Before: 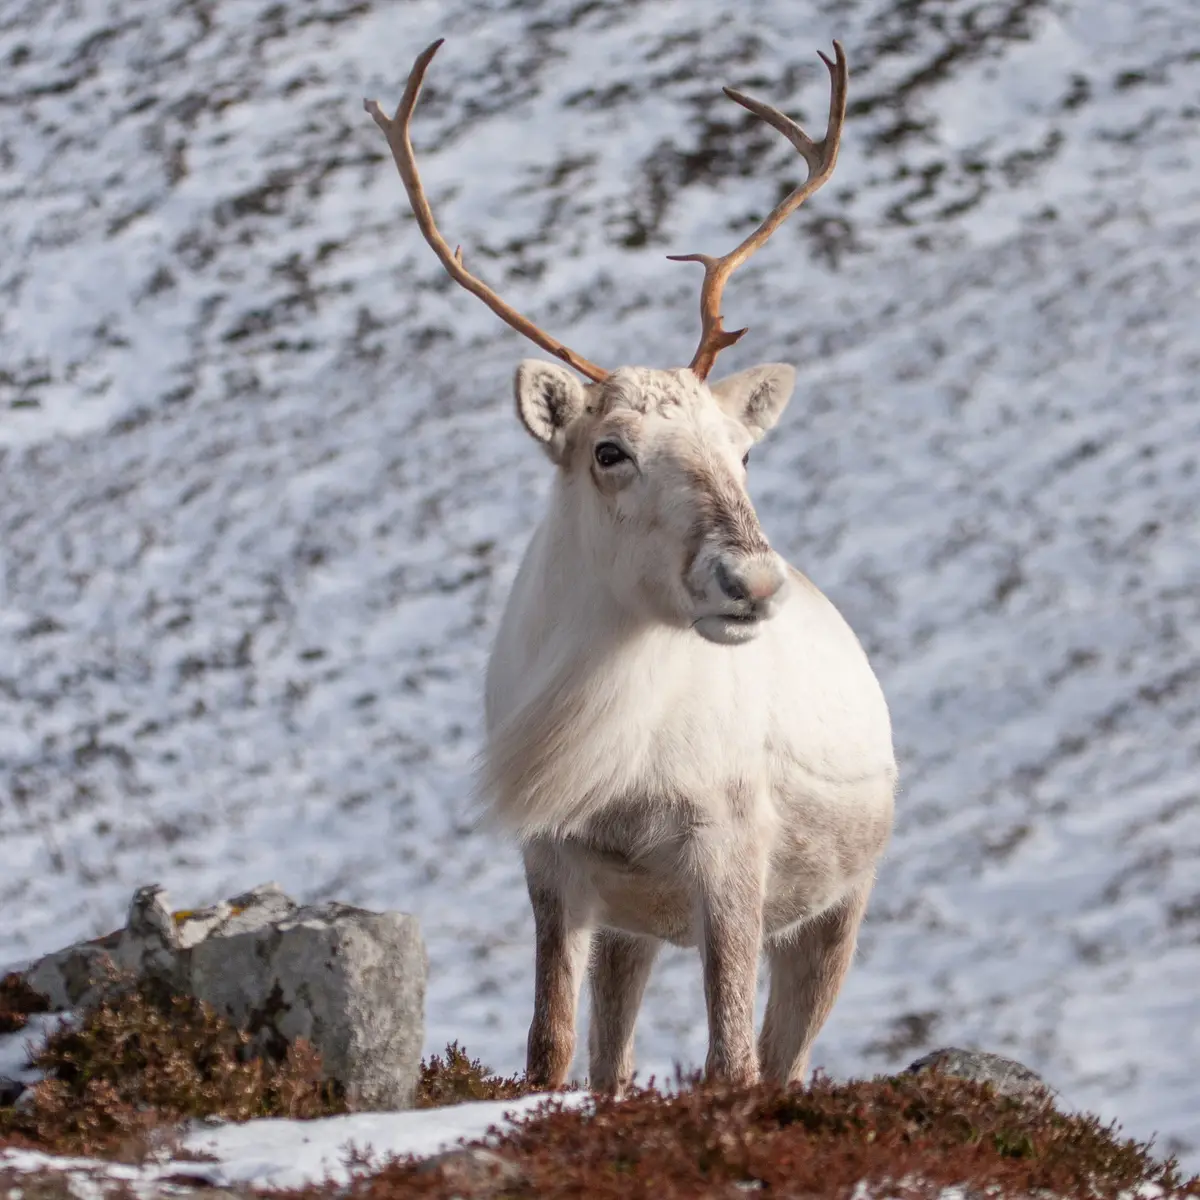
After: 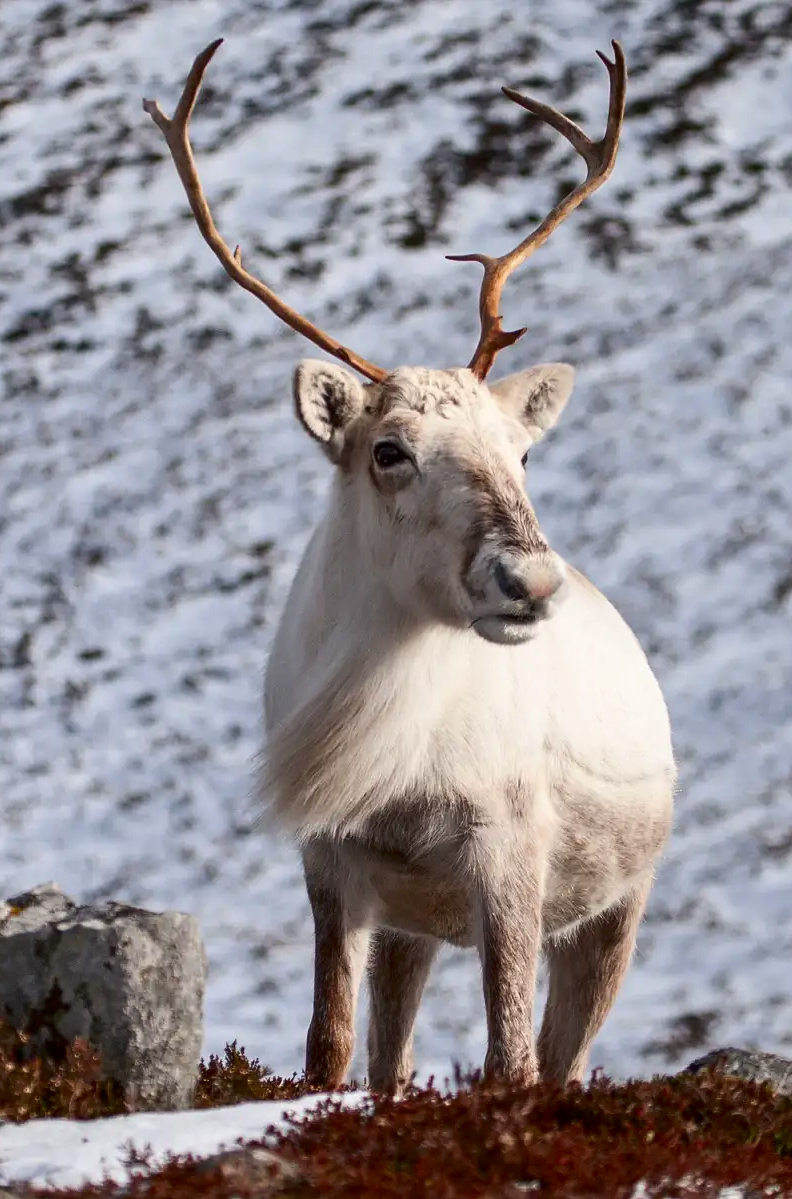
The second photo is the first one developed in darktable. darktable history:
sharpen: amount 0.2
contrast brightness saturation: contrast 0.19, brightness -0.11, saturation 0.21
crop and rotate: left 18.442%, right 15.508%
